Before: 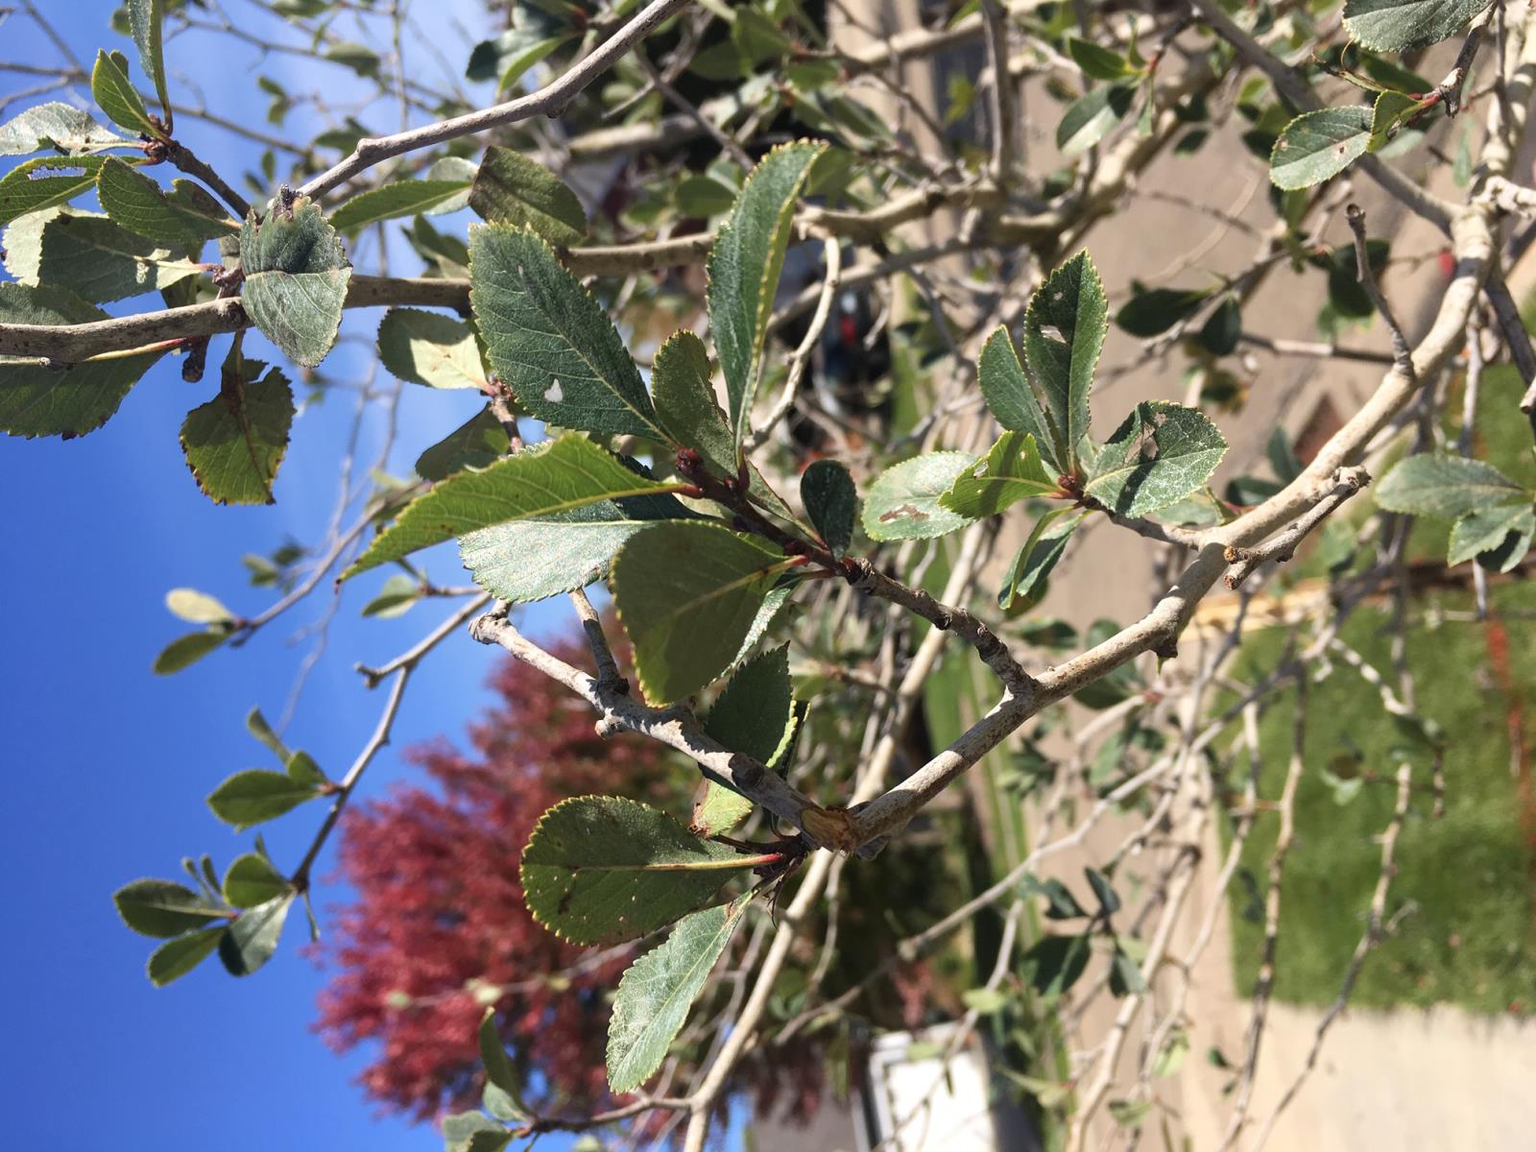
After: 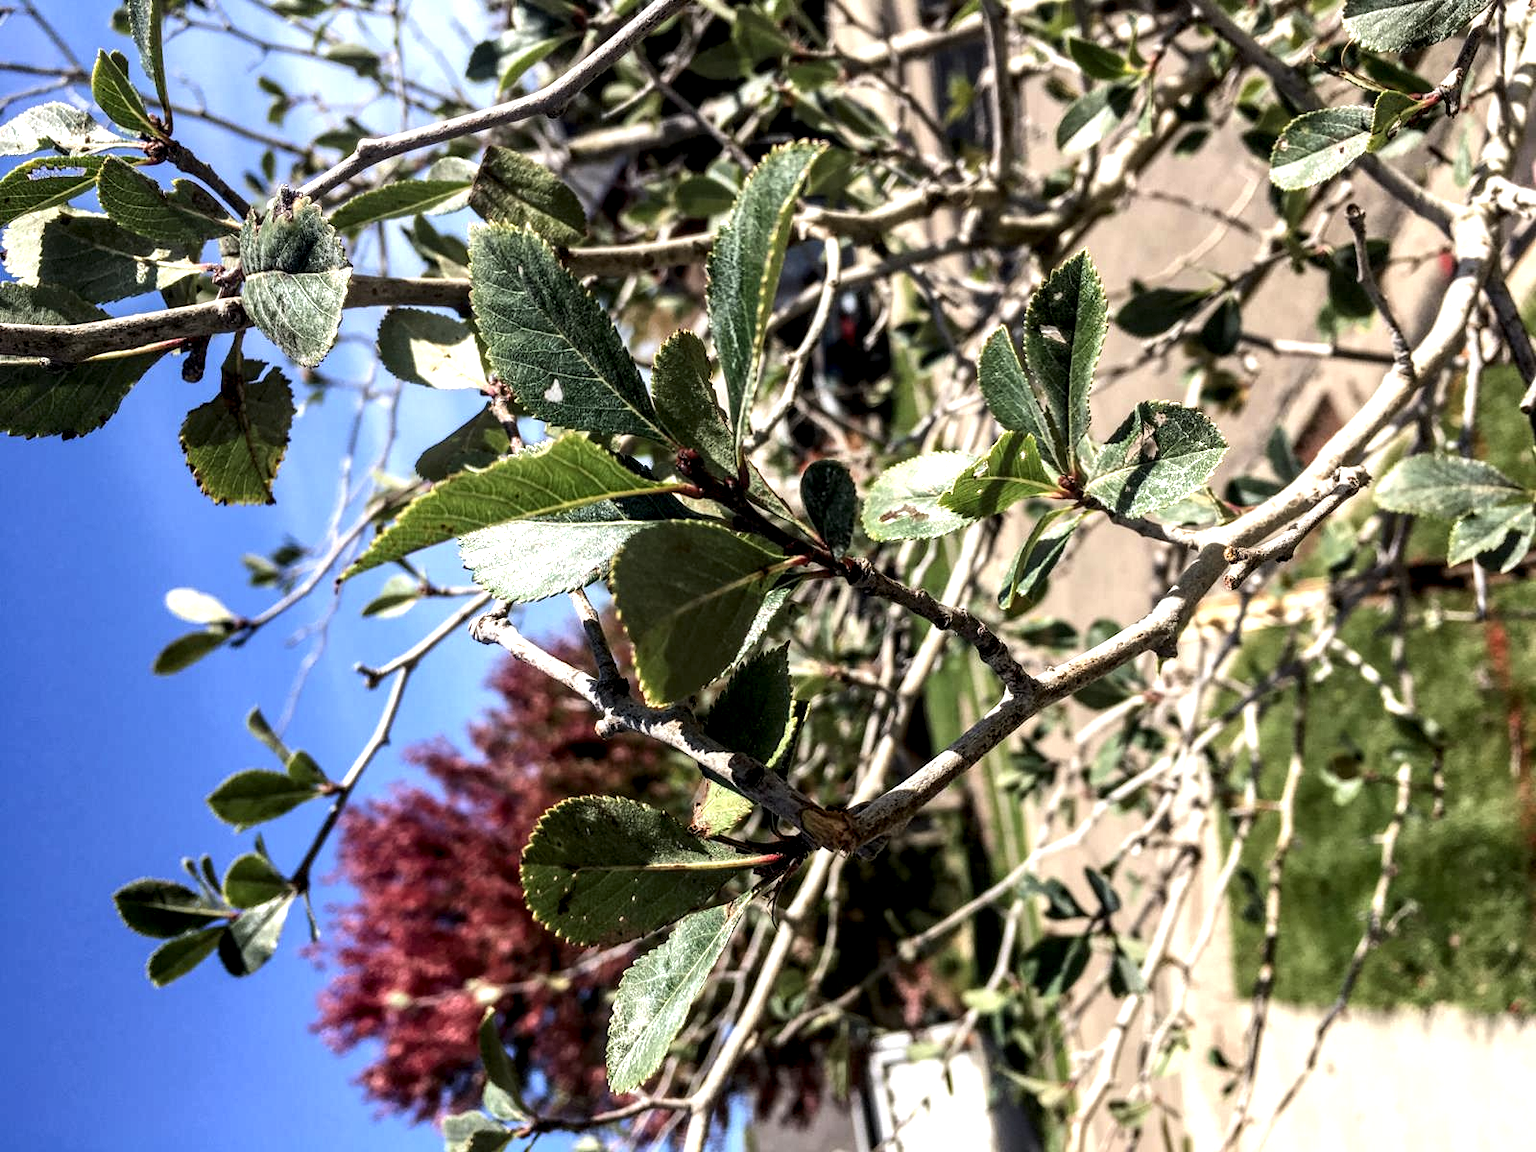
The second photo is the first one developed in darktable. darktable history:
tone equalizer: -8 EV -0.417 EV, -7 EV -0.389 EV, -6 EV -0.333 EV, -5 EV -0.222 EV, -3 EV 0.222 EV, -2 EV 0.333 EV, -1 EV 0.389 EV, +0 EV 0.417 EV, edges refinement/feathering 500, mask exposure compensation -1.57 EV, preserve details no
local contrast: highlights 19%, detail 186%
